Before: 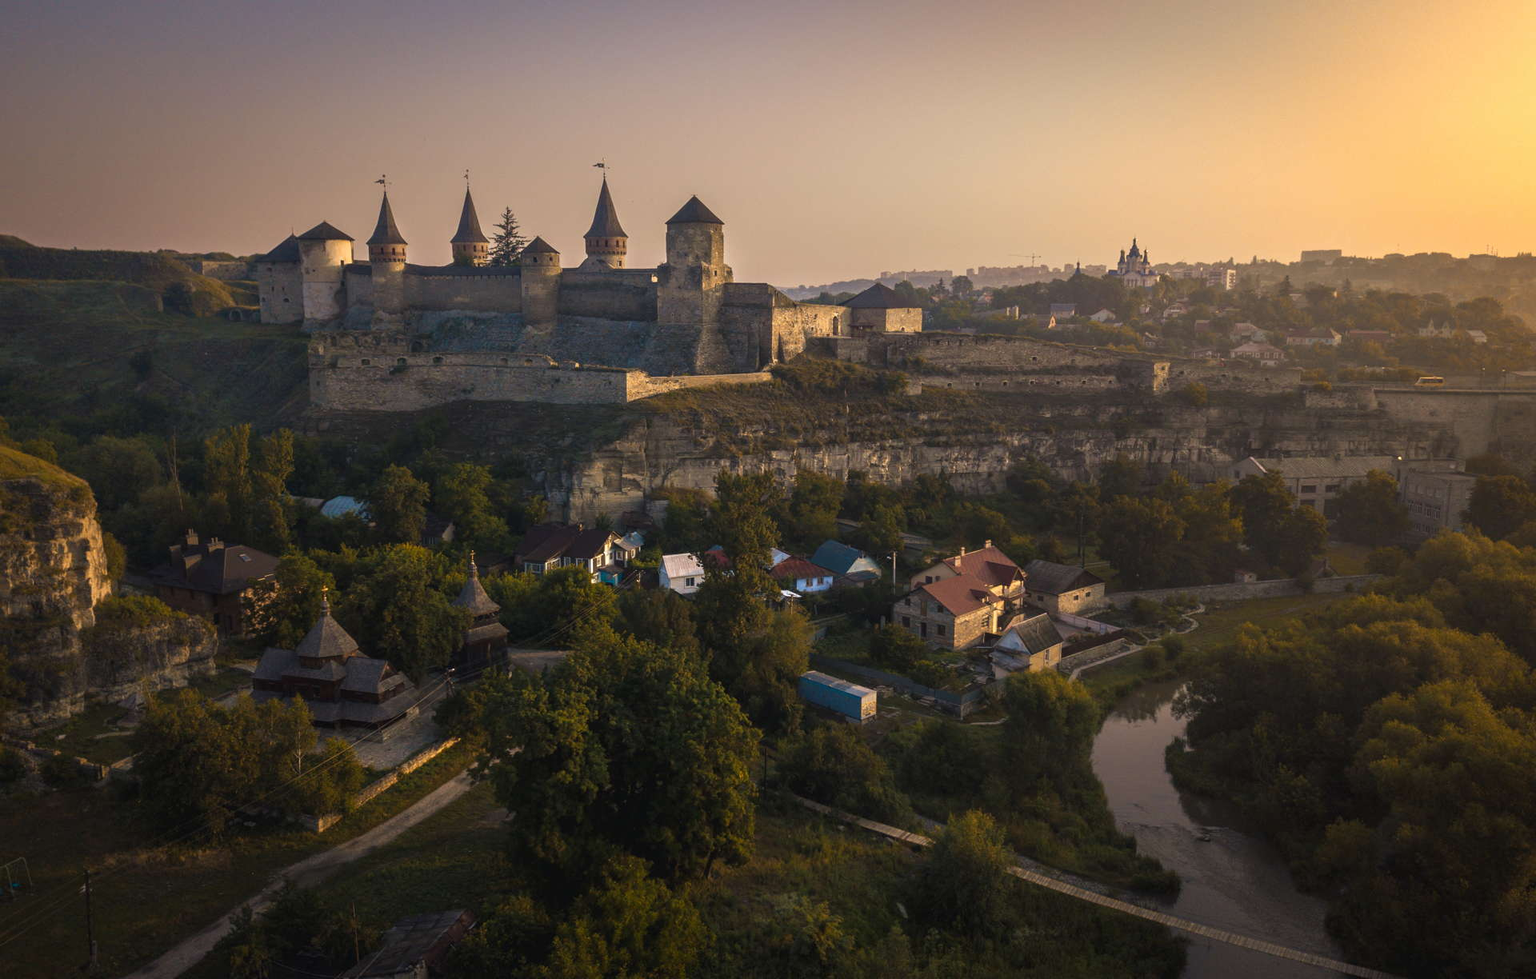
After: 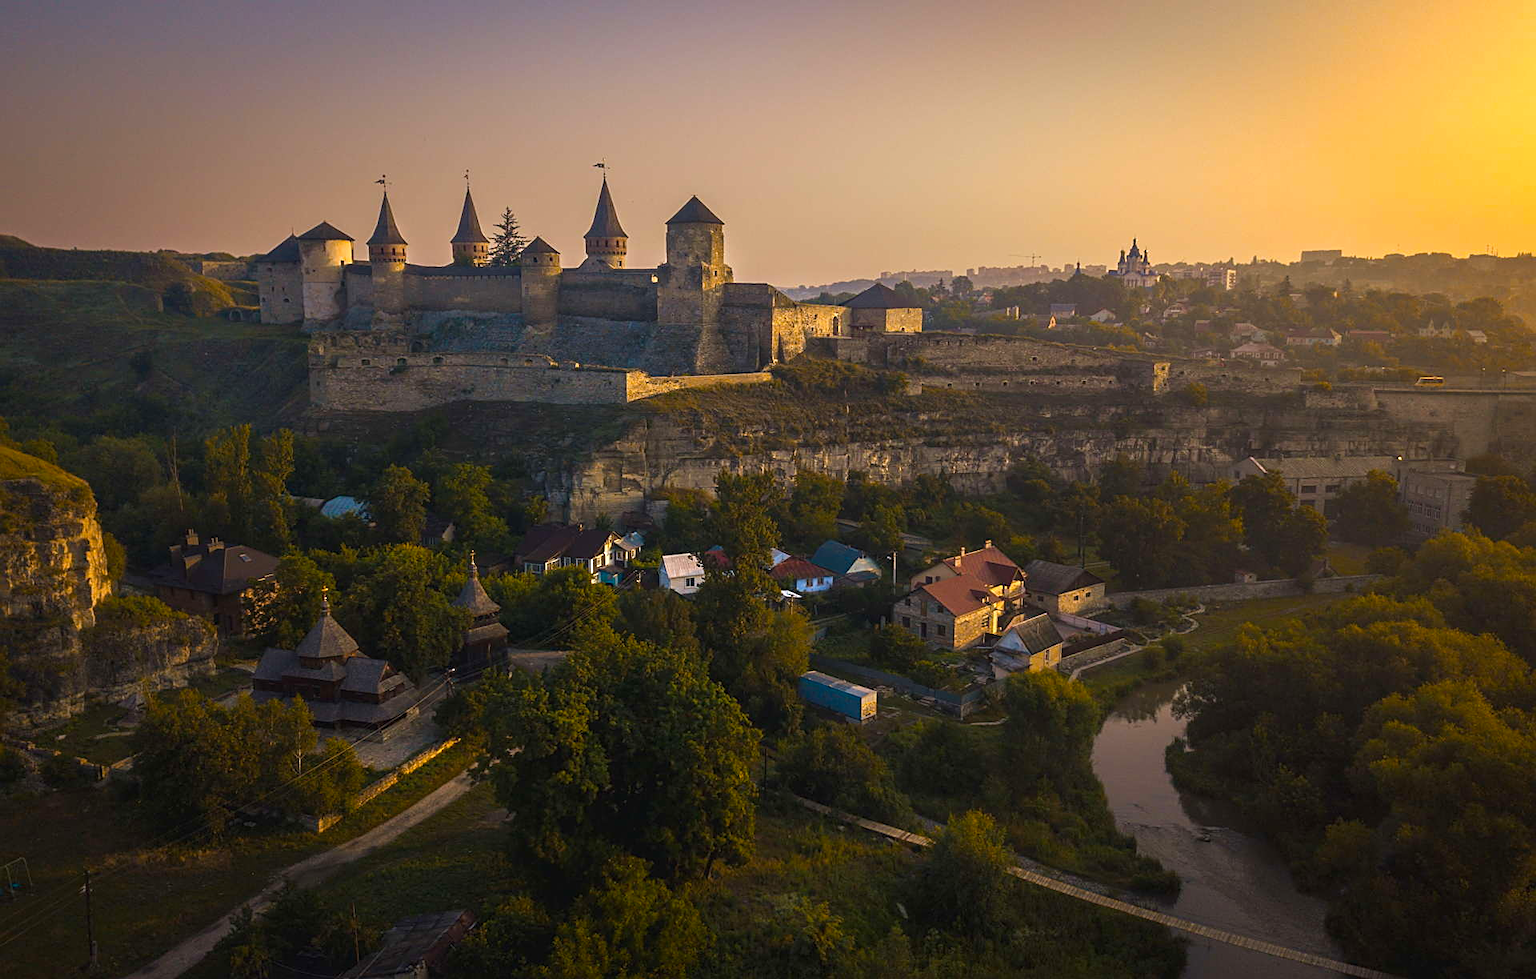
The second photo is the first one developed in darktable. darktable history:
sharpen: amount 0.478
color balance rgb: perceptual saturation grading › global saturation 25%, global vibrance 20%
